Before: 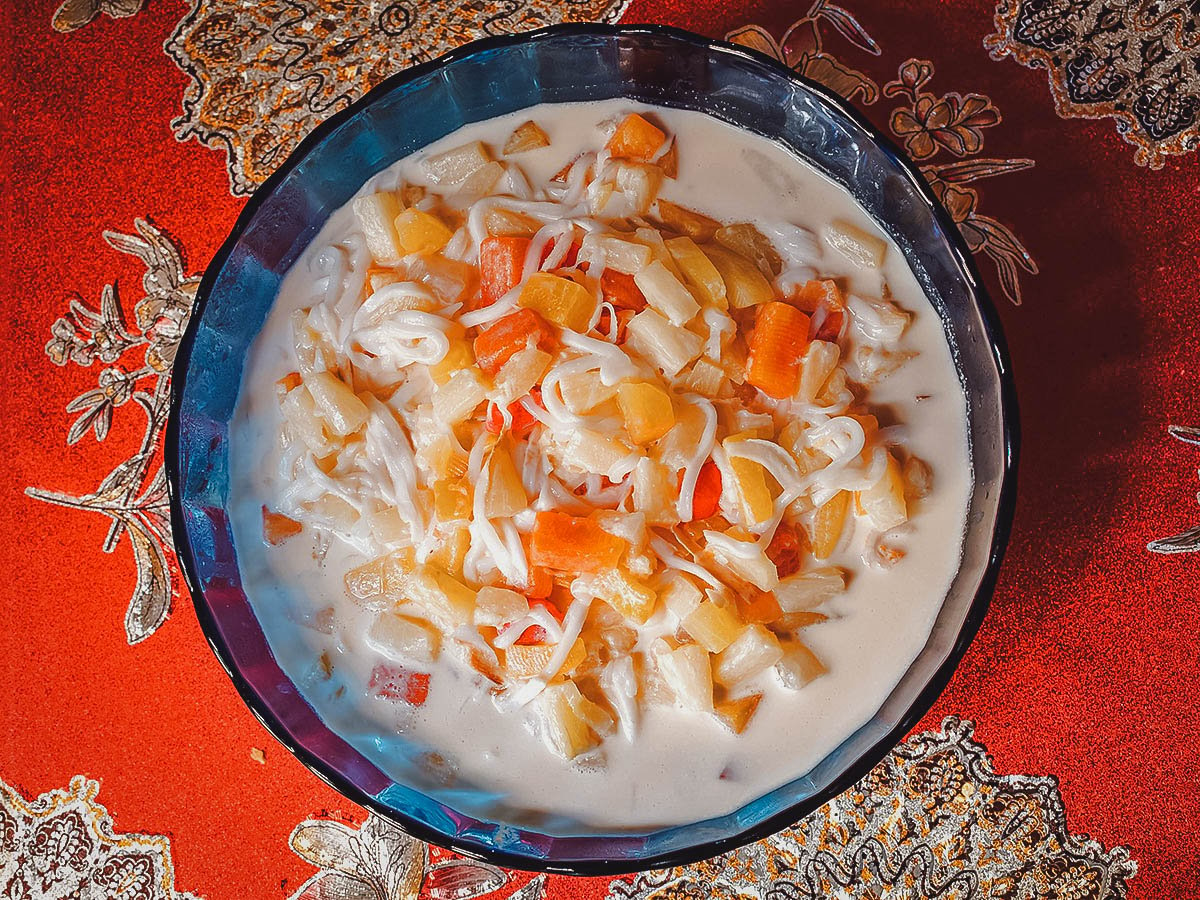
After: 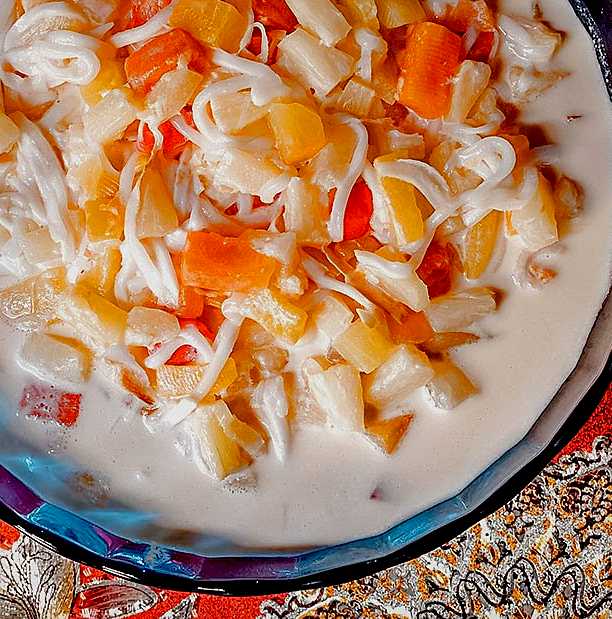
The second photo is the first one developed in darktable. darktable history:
exposure: black level correction 0.028, exposure -0.082 EV, compensate highlight preservation false
sharpen: amount 0.209
crop and rotate: left 29.103%, top 31.212%, right 19.851%
